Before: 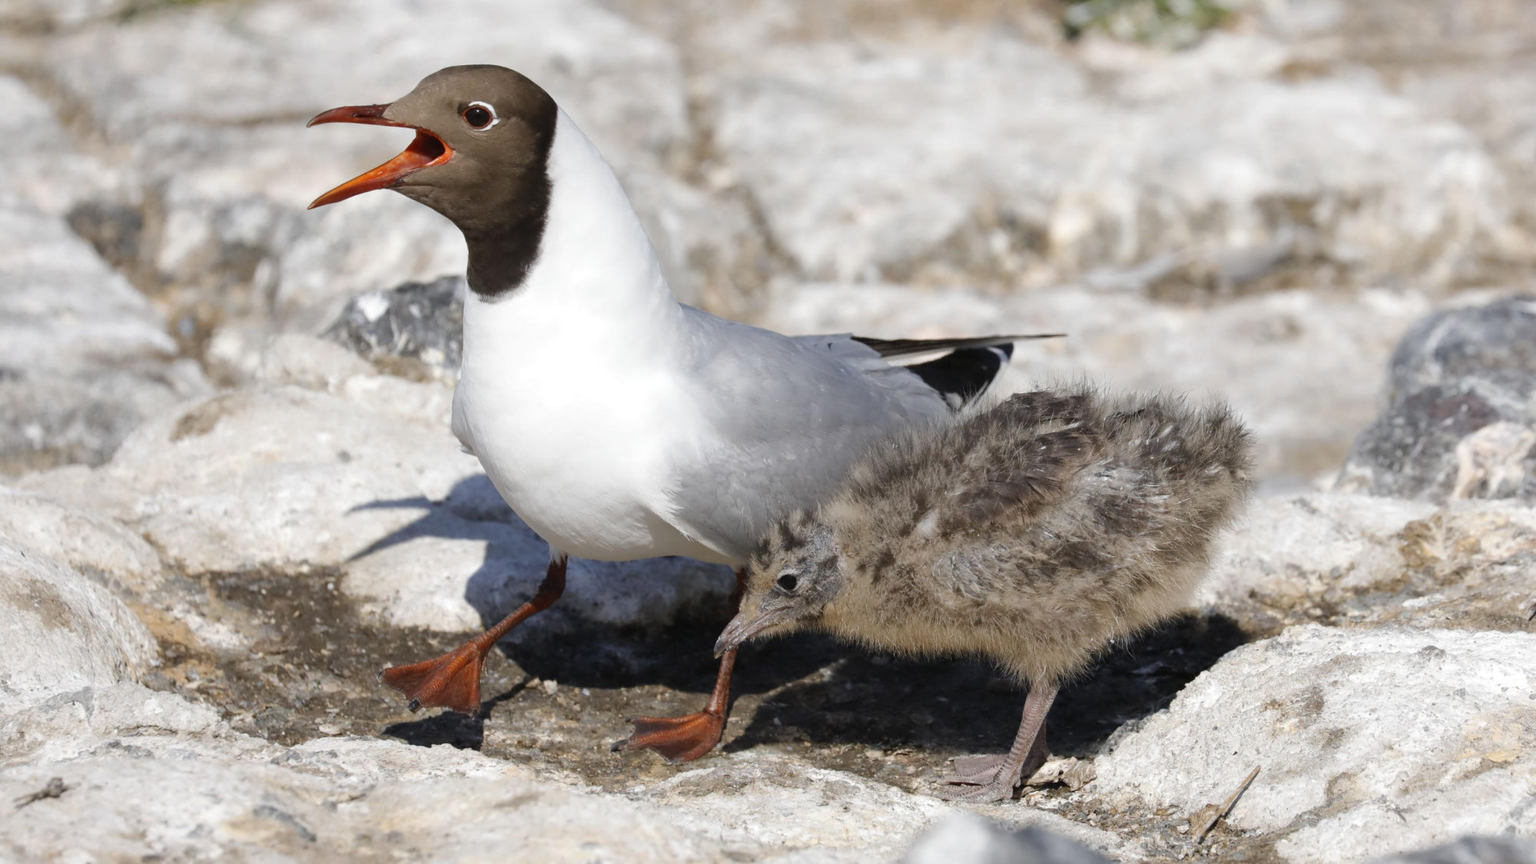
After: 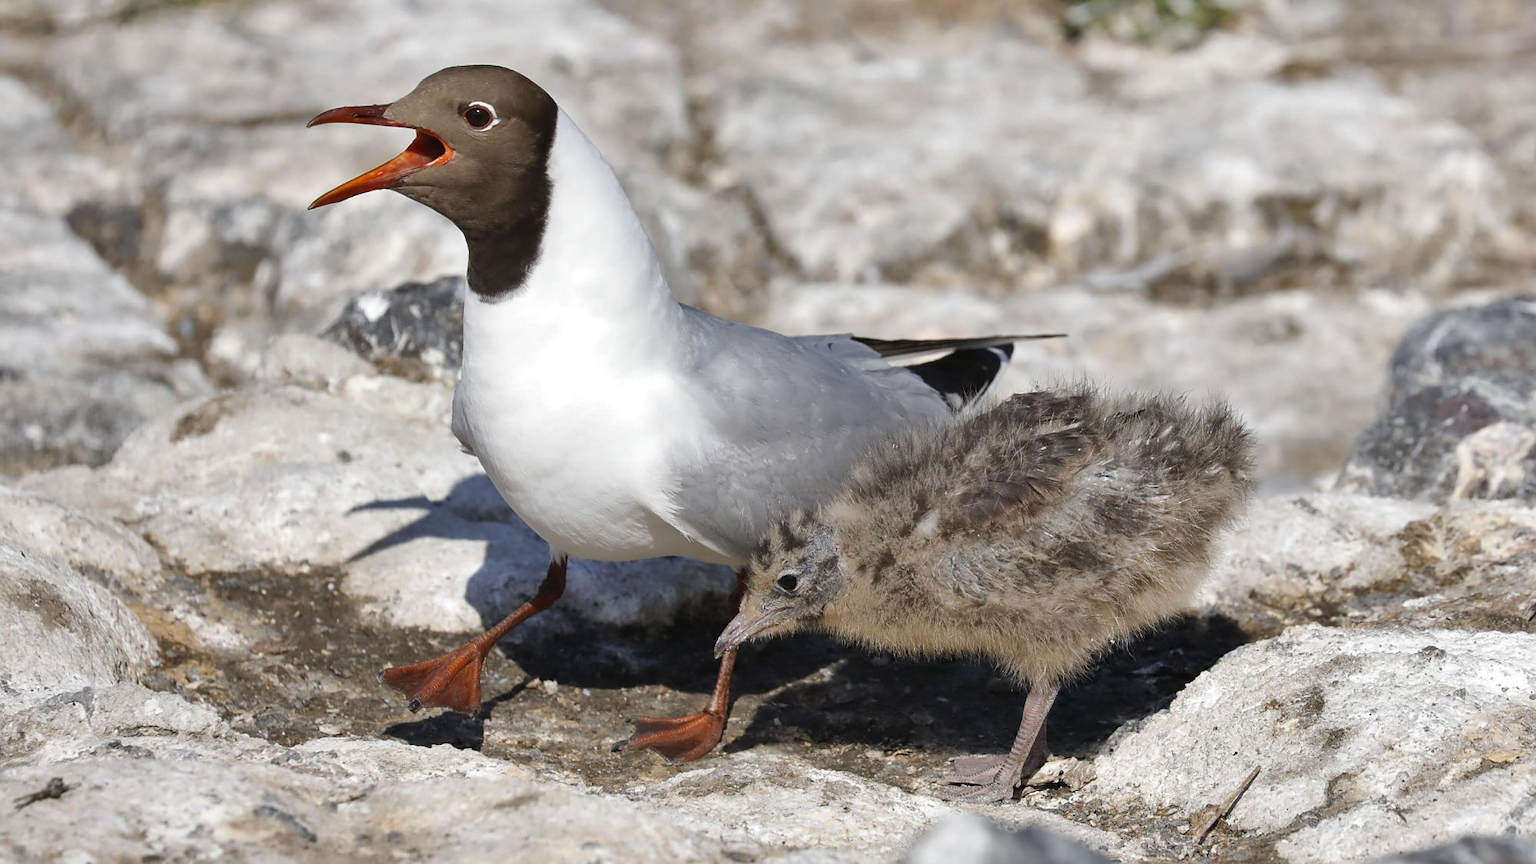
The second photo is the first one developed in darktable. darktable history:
sharpen: on, module defaults
shadows and highlights: shadows 40.33, highlights -52.63, low approximation 0.01, soften with gaussian
